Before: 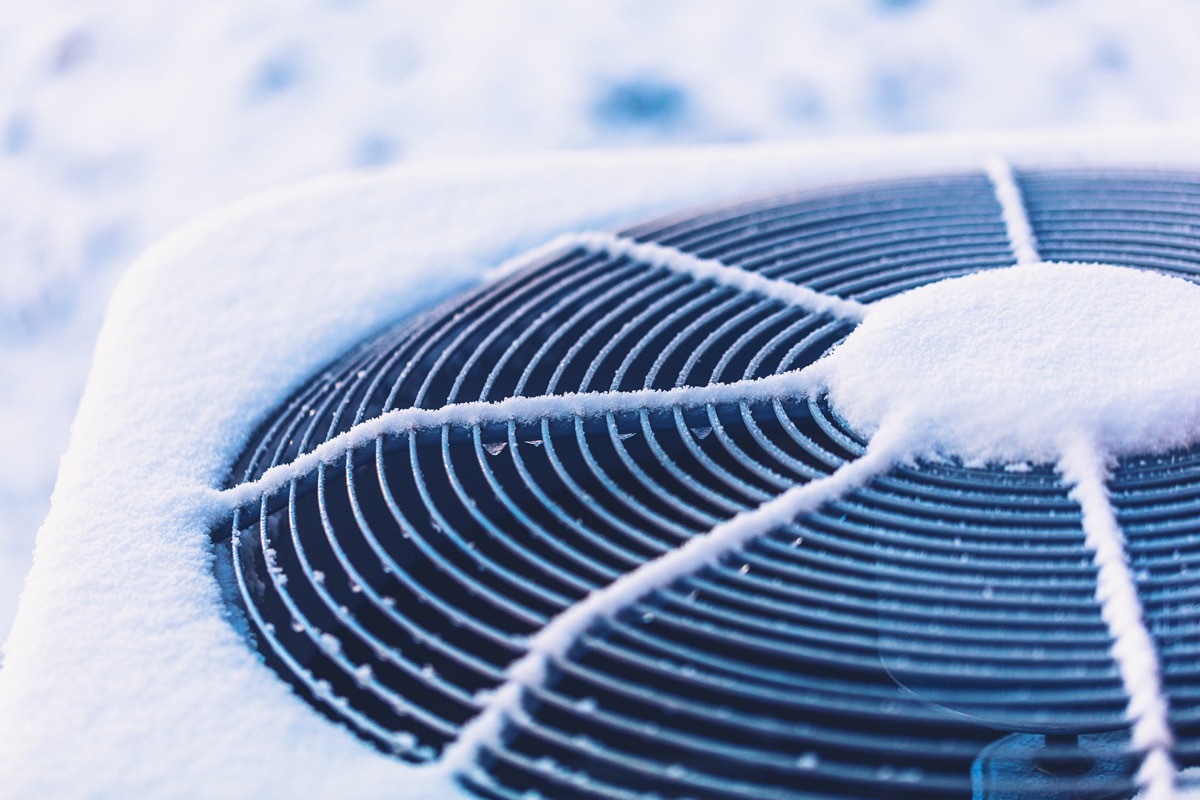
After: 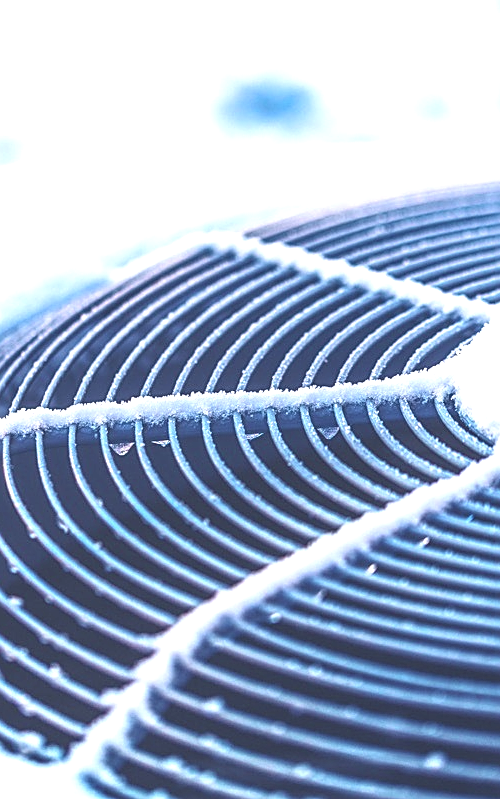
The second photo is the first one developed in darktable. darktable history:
crop: left 31.084%, right 27.212%
exposure: black level correction 0, exposure 1.103 EV, compensate exposure bias true, compensate highlight preservation false
sharpen: on, module defaults
color correction: highlights b* 0.052
contrast brightness saturation: contrast -0.152, brightness 0.044, saturation -0.134
local contrast: detail 130%
